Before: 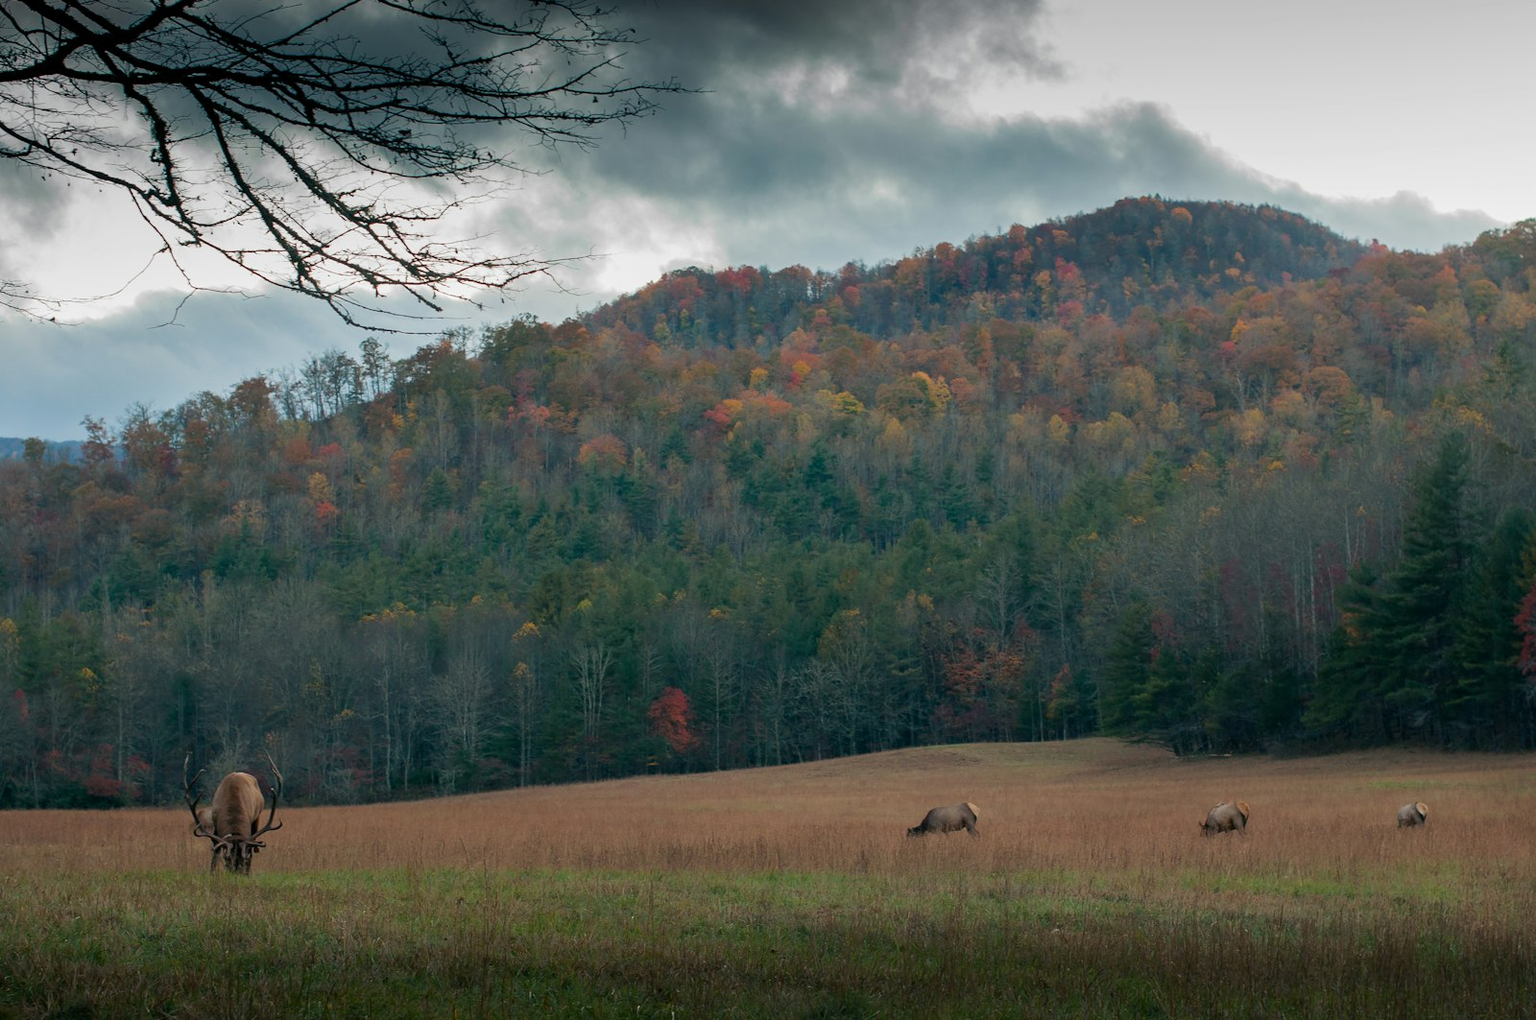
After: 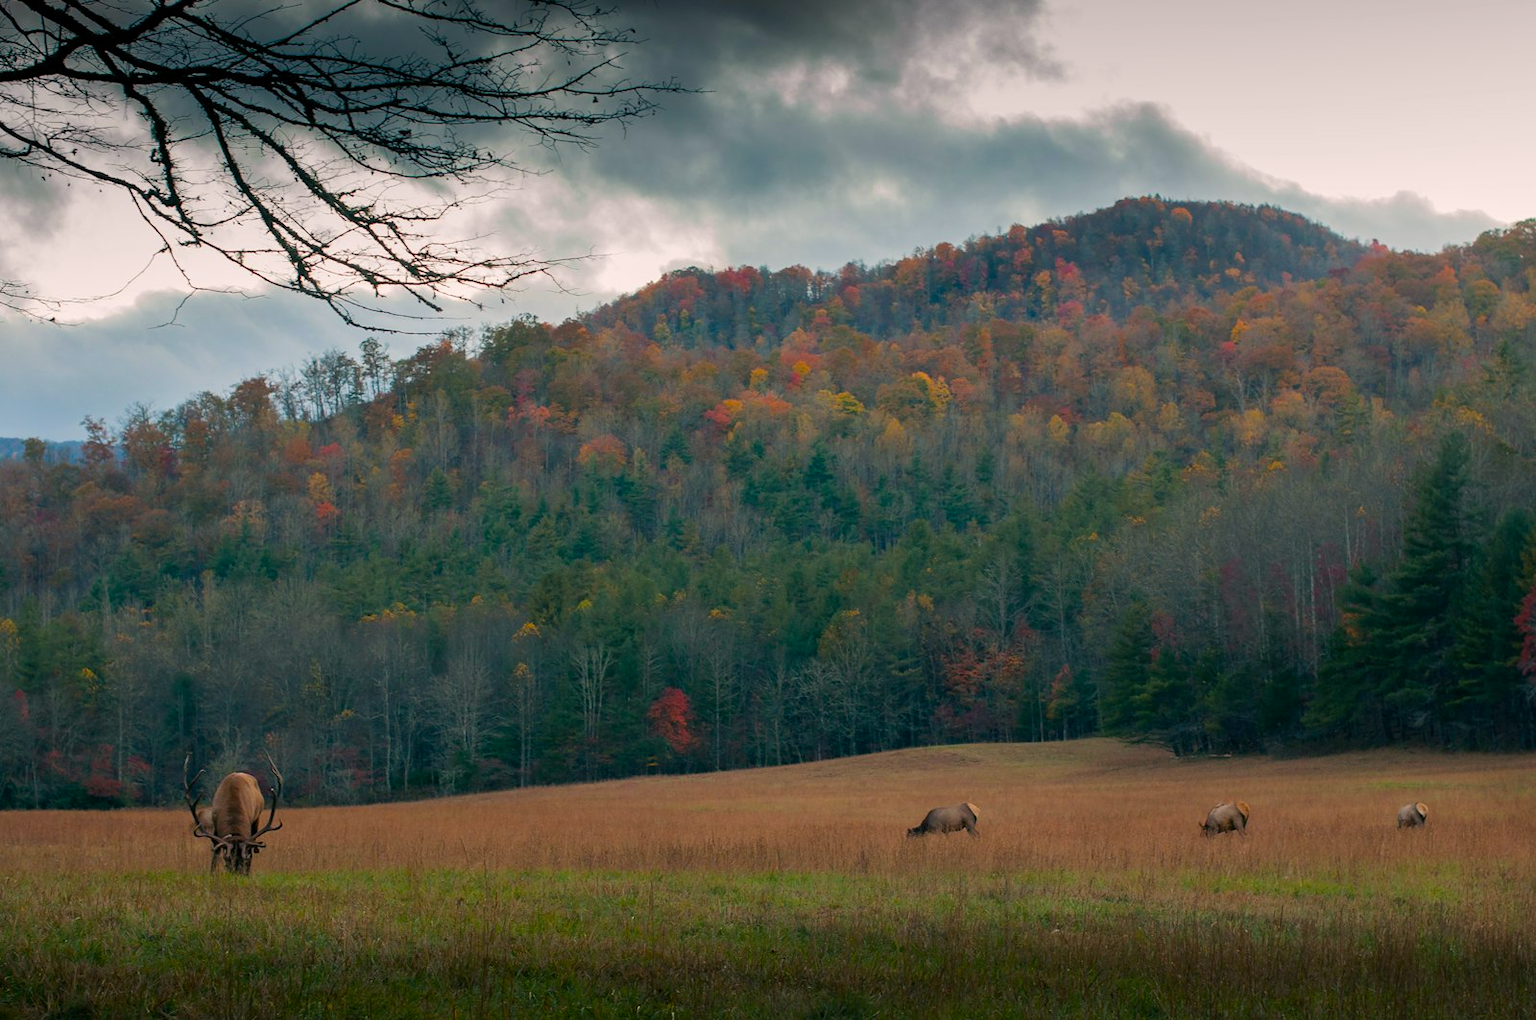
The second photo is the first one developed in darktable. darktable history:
color balance rgb: perceptual saturation grading › global saturation 30%, global vibrance 10%
color correction: highlights a* 5.81, highlights b* 4.84
